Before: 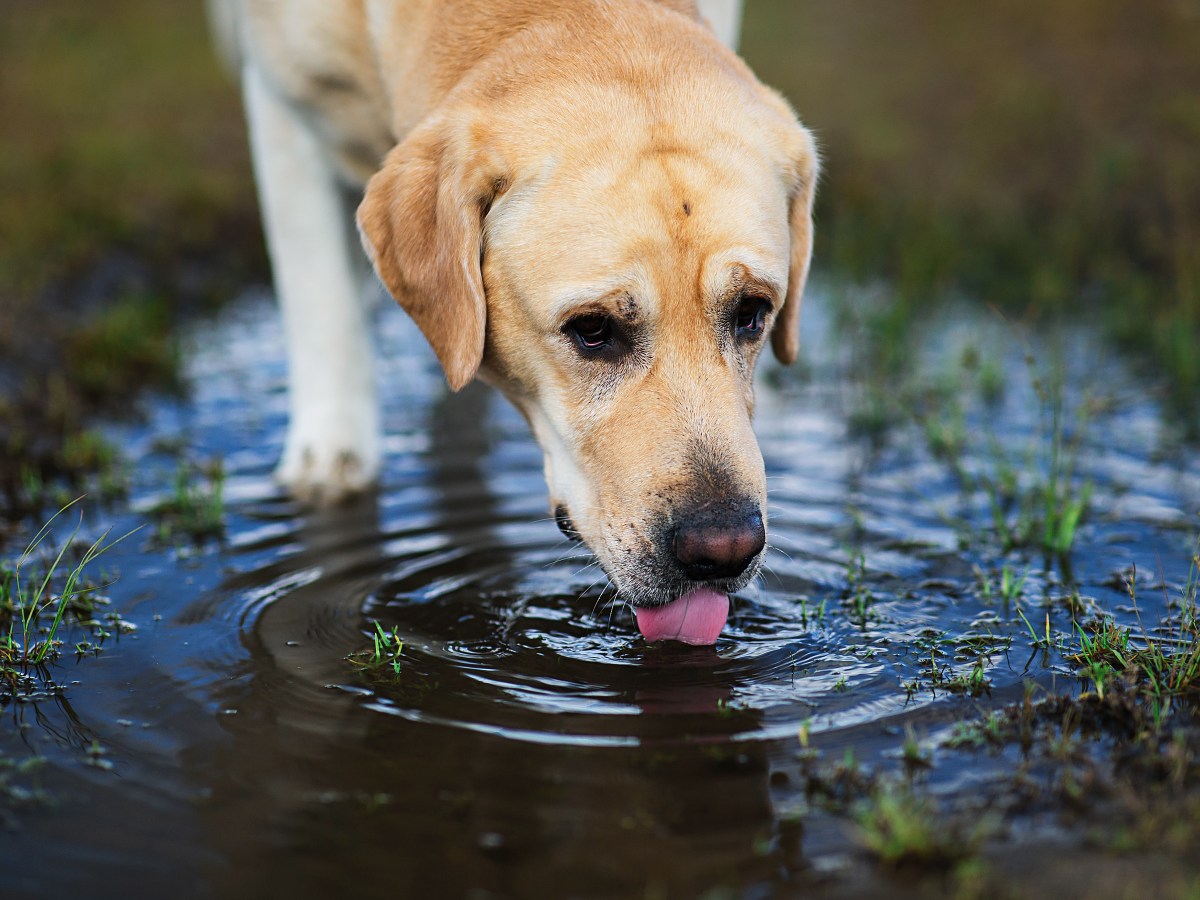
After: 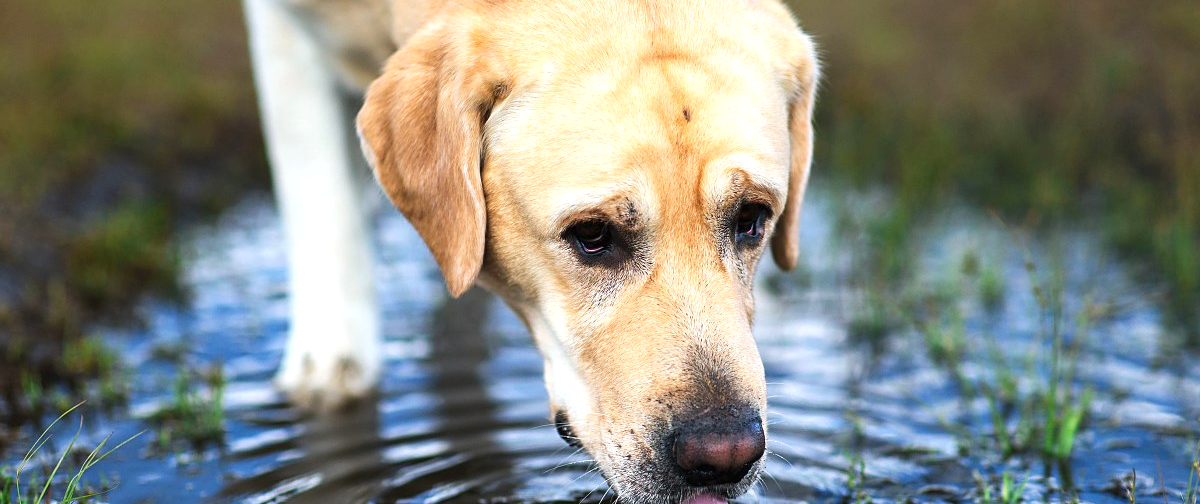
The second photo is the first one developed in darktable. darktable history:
crop and rotate: top 10.474%, bottom 33.472%
exposure: exposure 0.6 EV, compensate exposure bias true, compensate highlight preservation false
